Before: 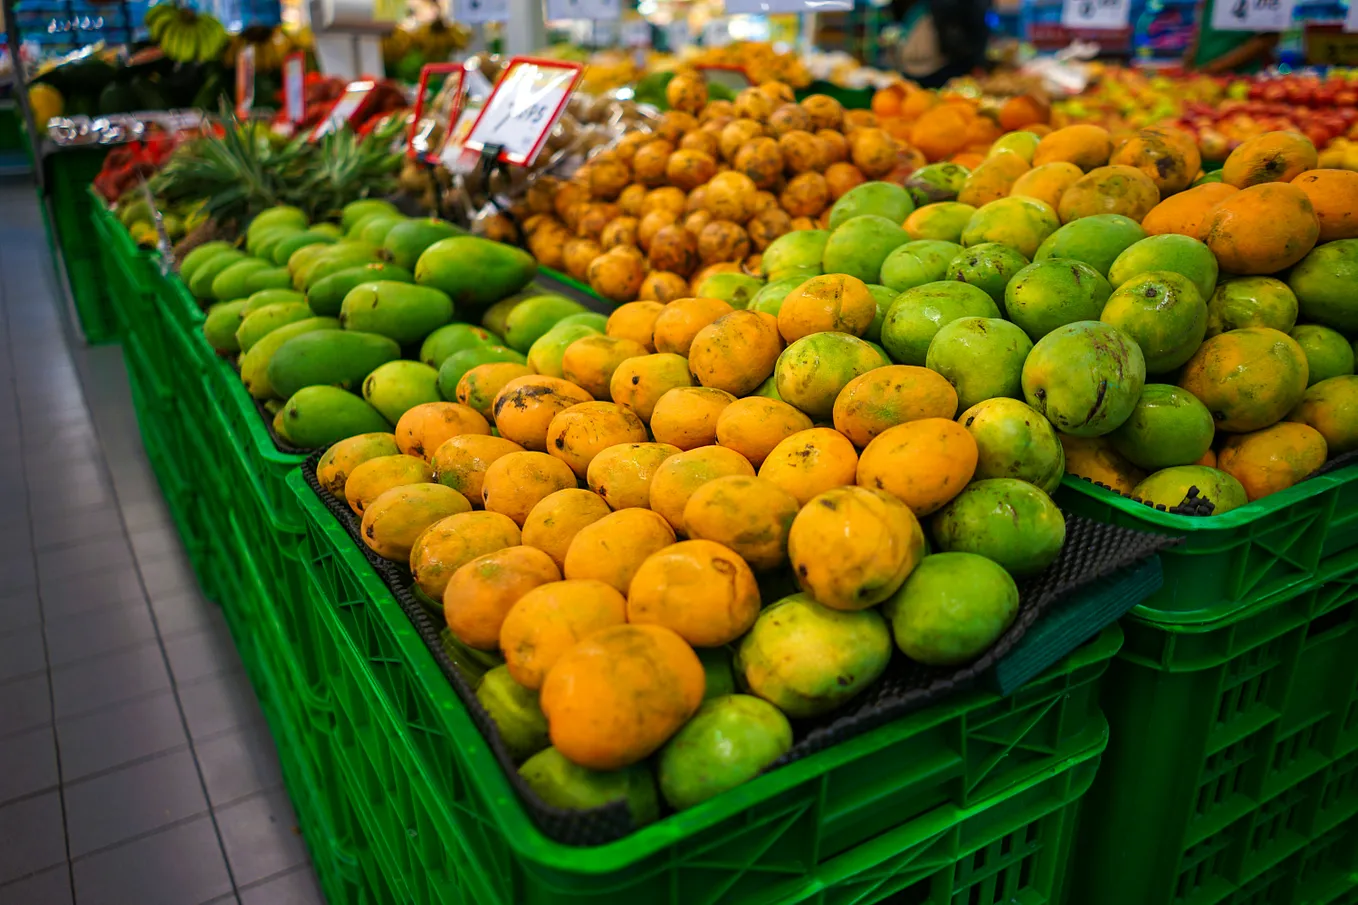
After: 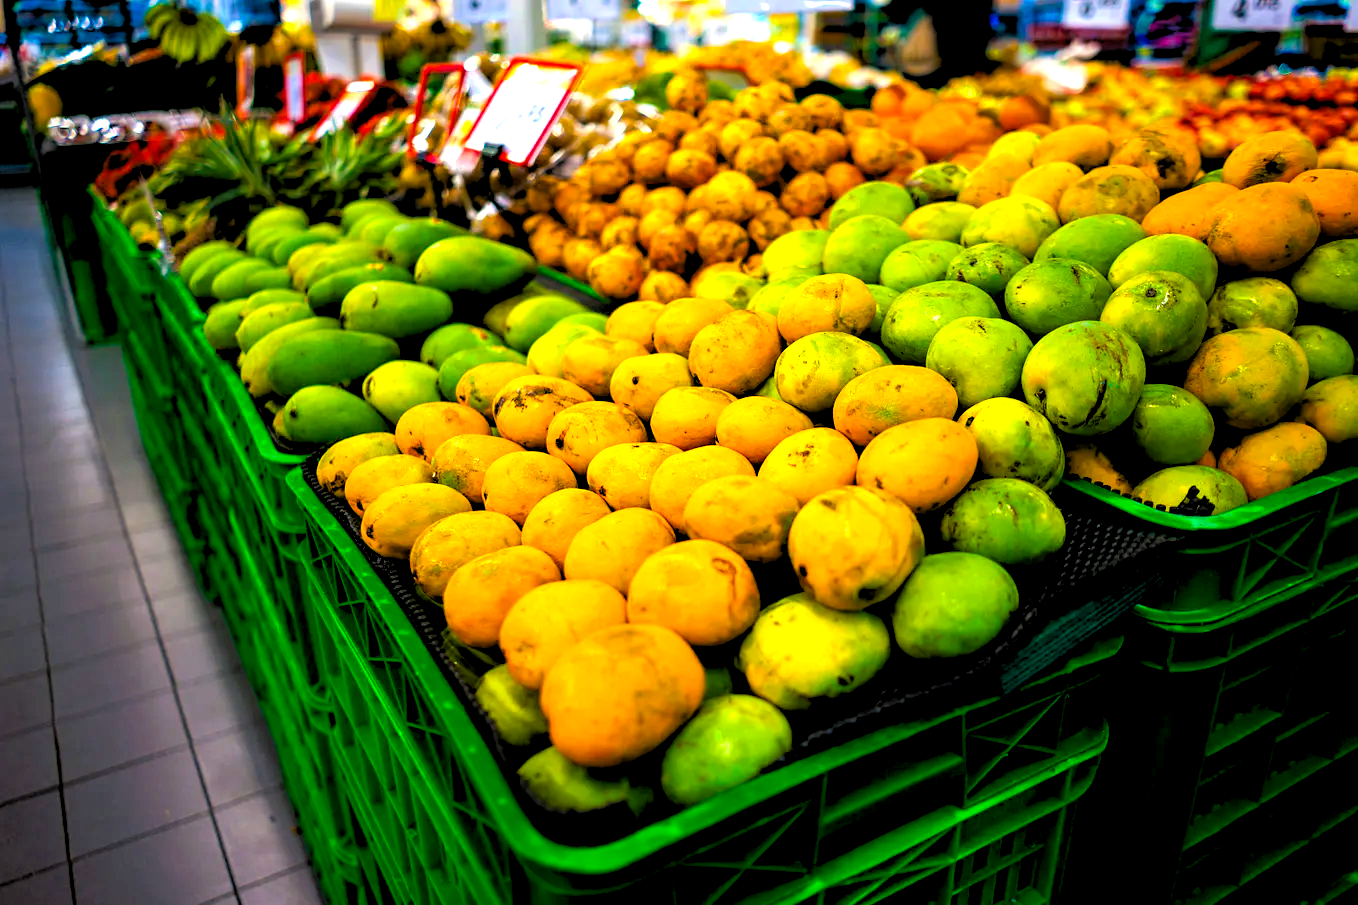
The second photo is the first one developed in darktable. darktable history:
exposure: exposure 0.515 EV, compensate highlight preservation false
color balance rgb: perceptual saturation grading › global saturation 36%, perceptual brilliance grading › global brilliance 10%, global vibrance 20%
tone equalizer: on, module defaults
rgb levels: levels [[0.034, 0.472, 0.904], [0, 0.5, 1], [0, 0.5, 1]]
